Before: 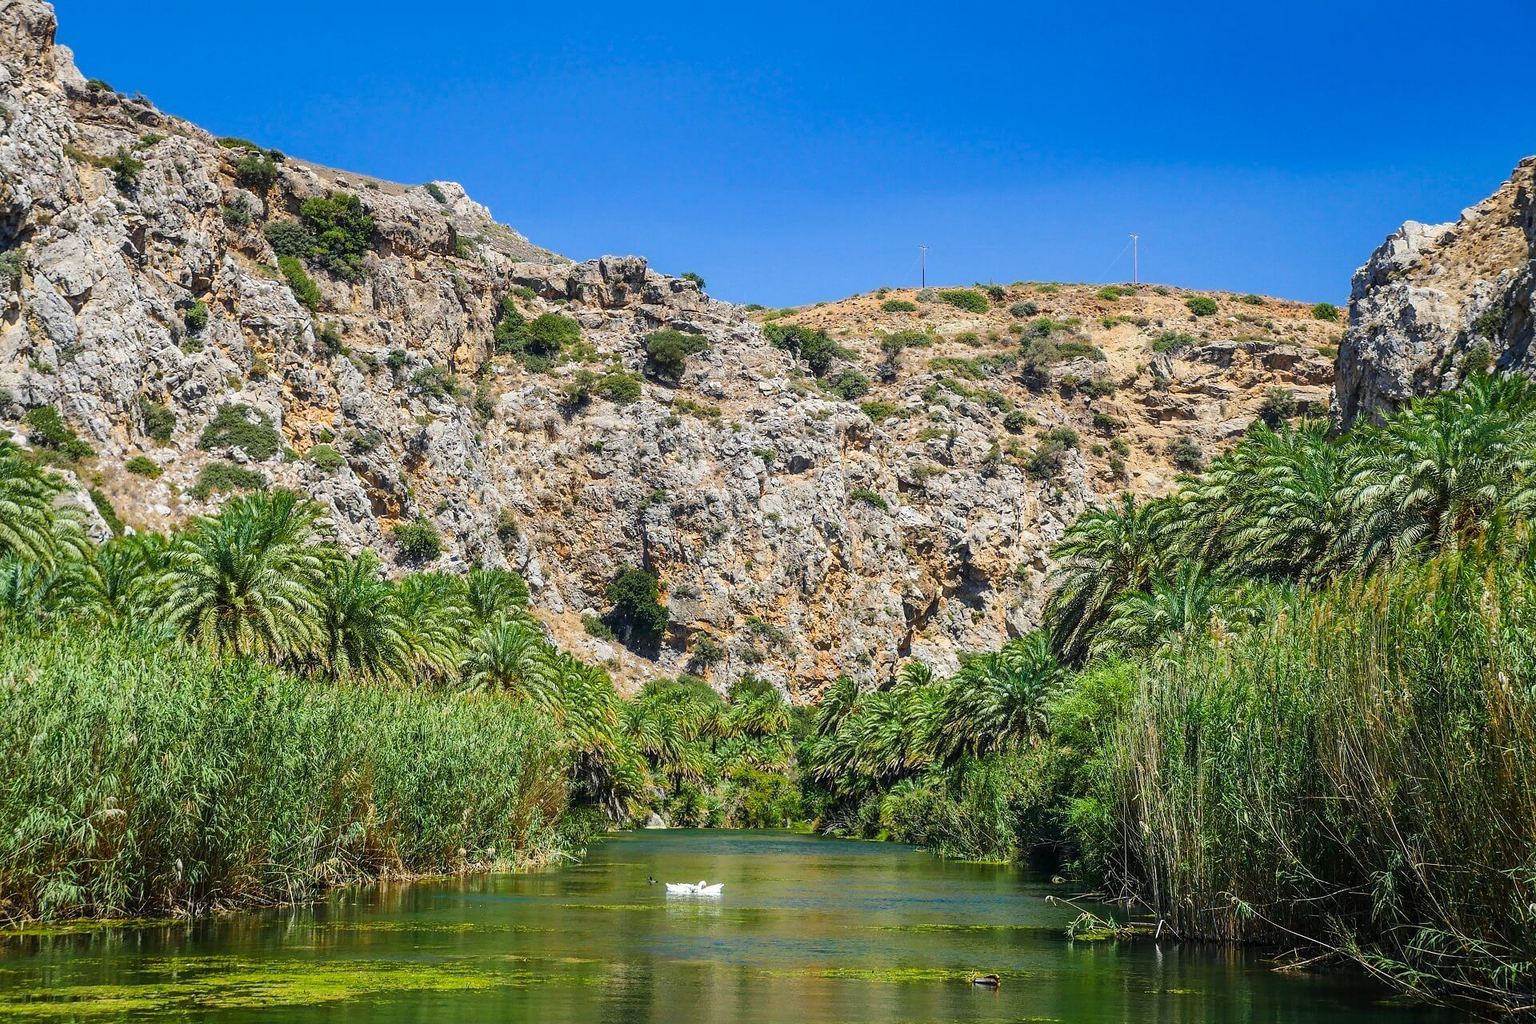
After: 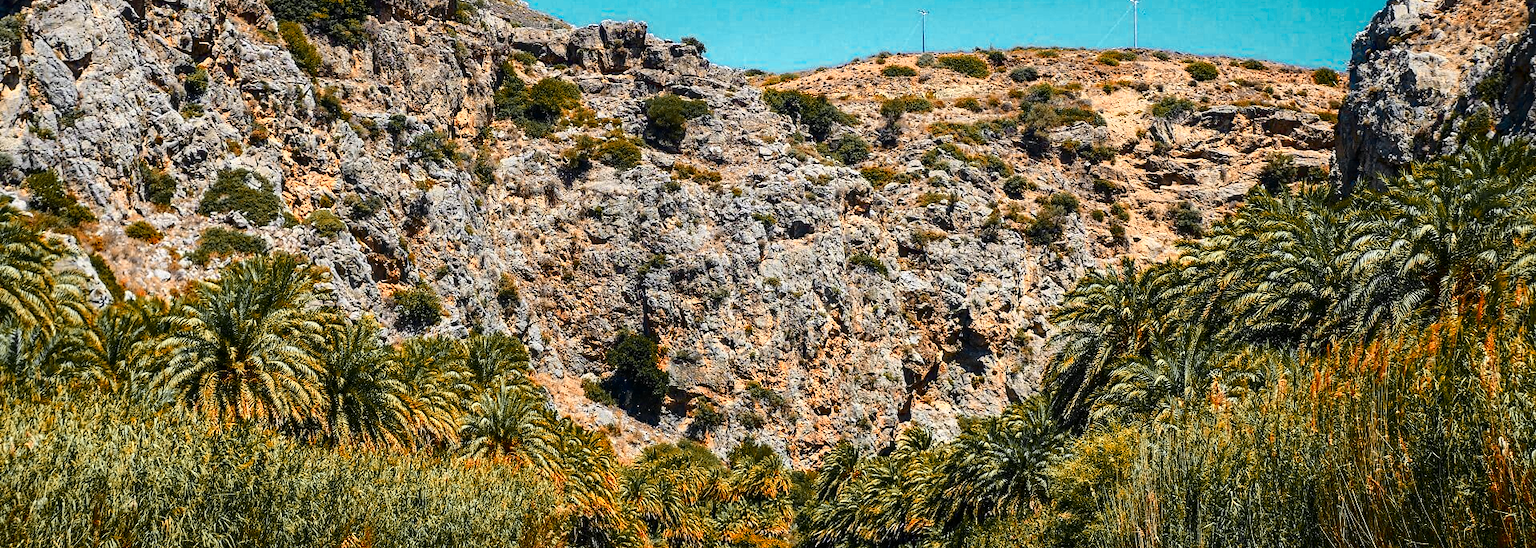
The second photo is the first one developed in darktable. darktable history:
crop and rotate: top 23.043%, bottom 23.437%
contrast brightness saturation: contrast 0.13, brightness -0.24, saturation 0.14
color zones: curves: ch0 [(0.009, 0.528) (0.136, 0.6) (0.255, 0.586) (0.39, 0.528) (0.522, 0.584) (0.686, 0.736) (0.849, 0.561)]; ch1 [(0.045, 0.781) (0.14, 0.416) (0.257, 0.695) (0.442, 0.032) (0.738, 0.338) (0.818, 0.632) (0.891, 0.741) (1, 0.704)]; ch2 [(0, 0.667) (0.141, 0.52) (0.26, 0.37) (0.474, 0.432) (0.743, 0.286)]
